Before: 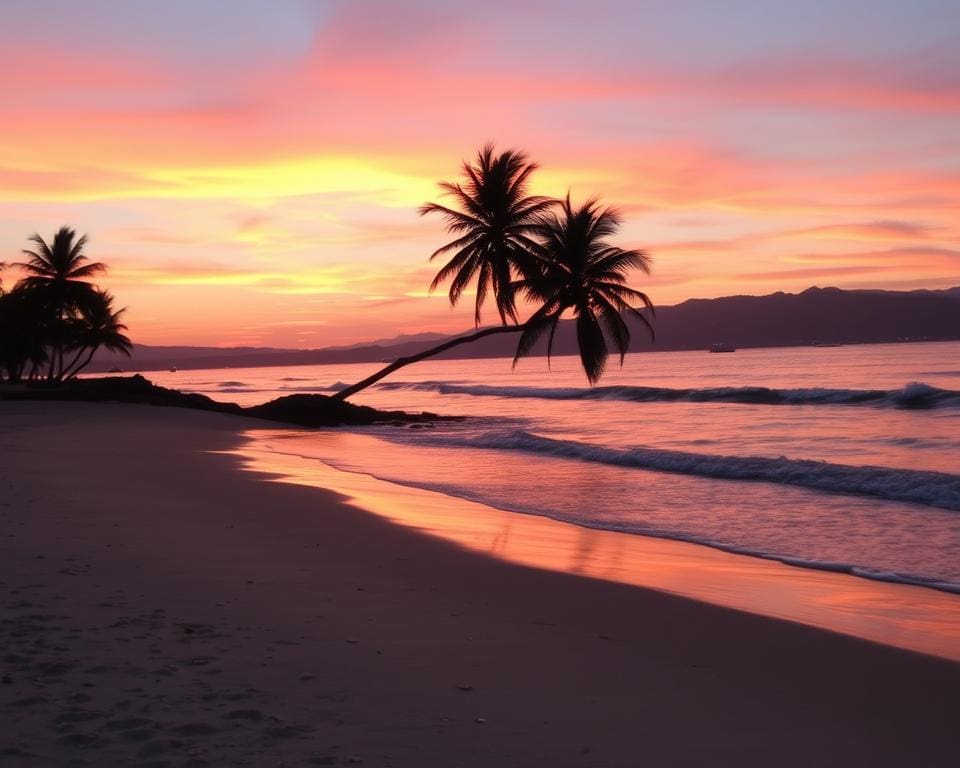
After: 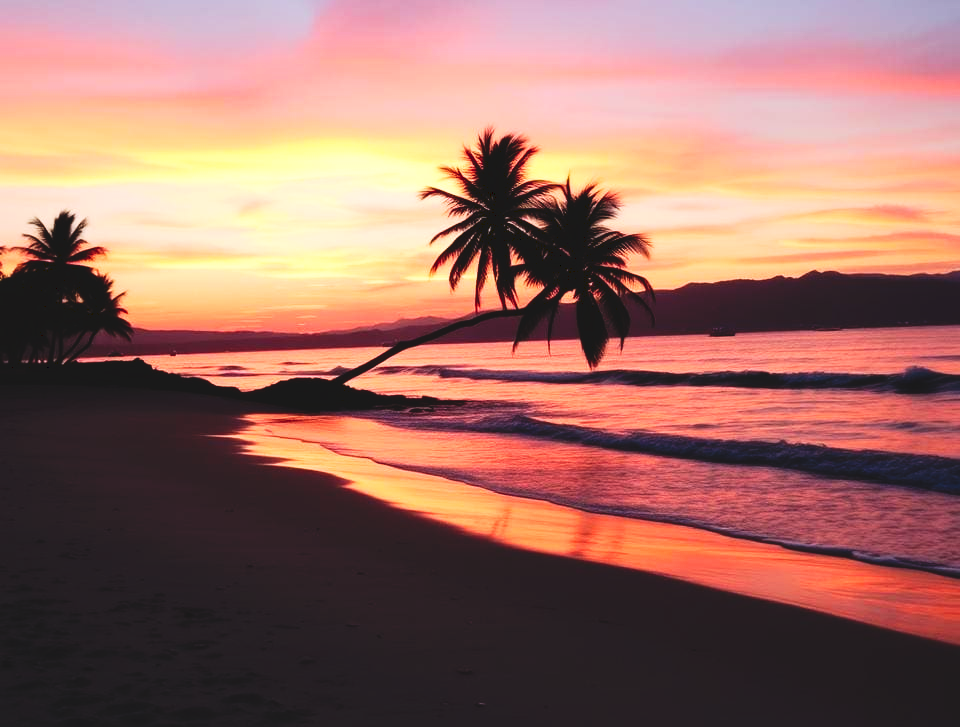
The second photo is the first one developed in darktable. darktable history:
tone curve: curves: ch0 [(0, 0) (0.003, 0.082) (0.011, 0.082) (0.025, 0.088) (0.044, 0.088) (0.069, 0.093) (0.1, 0.101) (0.136, 0.109) (0.177, 0.129) (0.224, 0.155) (0.277, 0.214) (0.335, 0.289) (0.399, 0.378) (0.468, 0.476) (0.543, 0.589) (0.623, 0.713) (0.709, 0.826) (0.801, 0.908) (0.898, 0.98) (1, 1)], preserve colors none
crop and rotate: top 2.162%, bottom 3.138%
